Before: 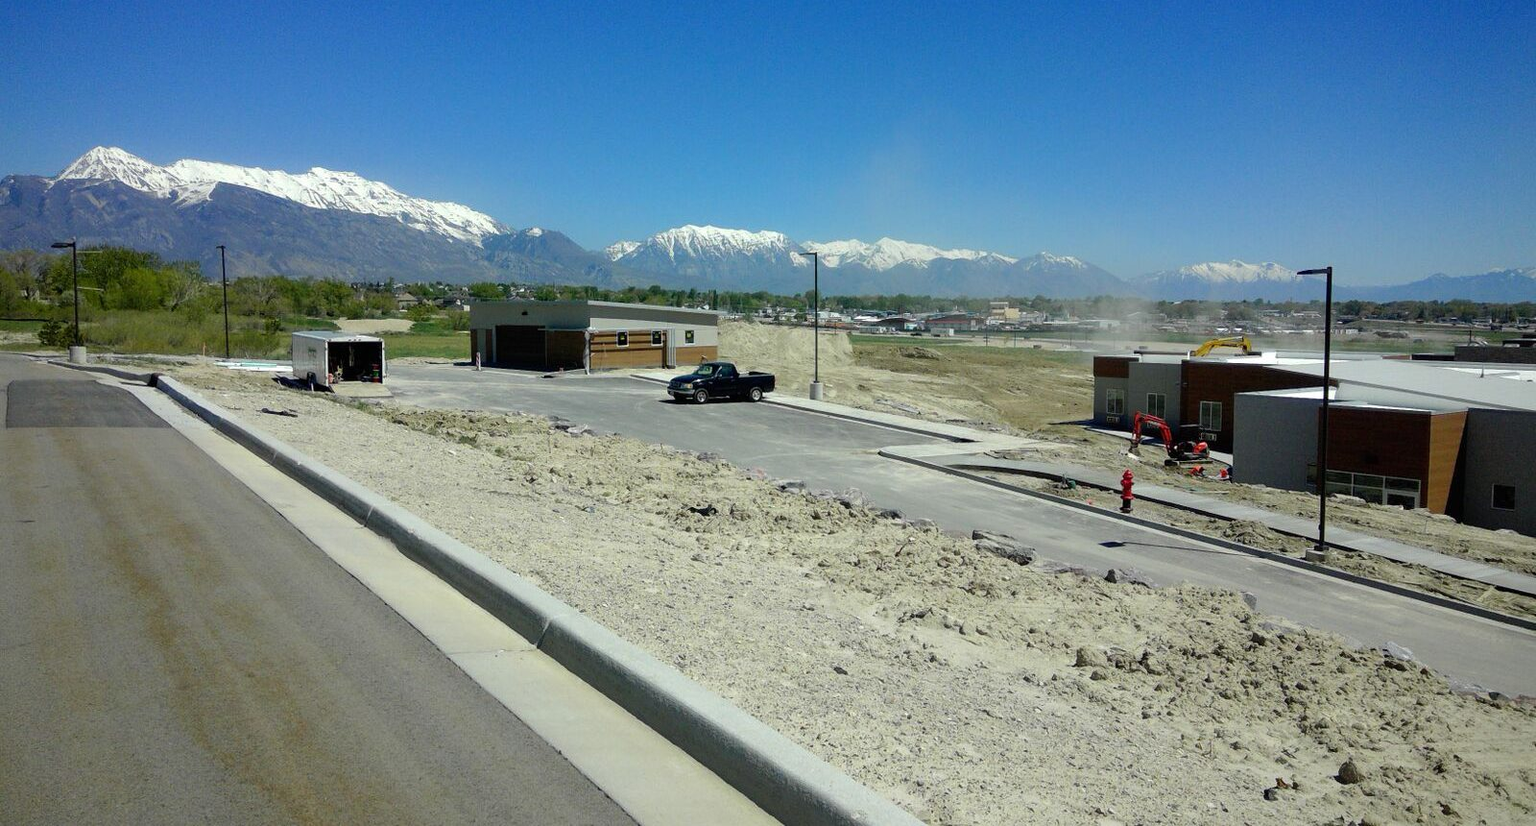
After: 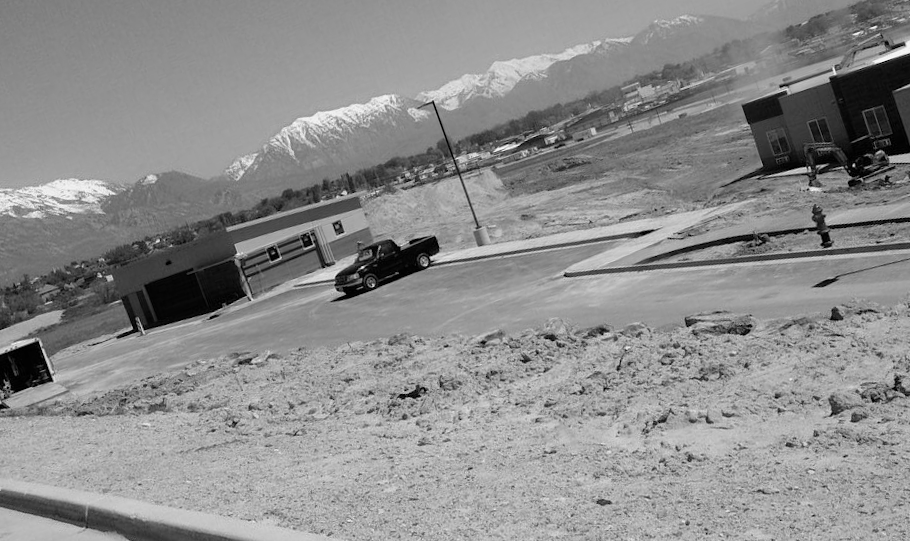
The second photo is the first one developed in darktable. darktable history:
color calibration: output gray [0.267, 0.423, 0.261, 0], illuminant same as pipeline (D50), x 0.347, y 0.358, temperature 4984.28 K
crop and rotate: angle 19.72°, left 6.726%, right 3.944%, bottom 1.131%
